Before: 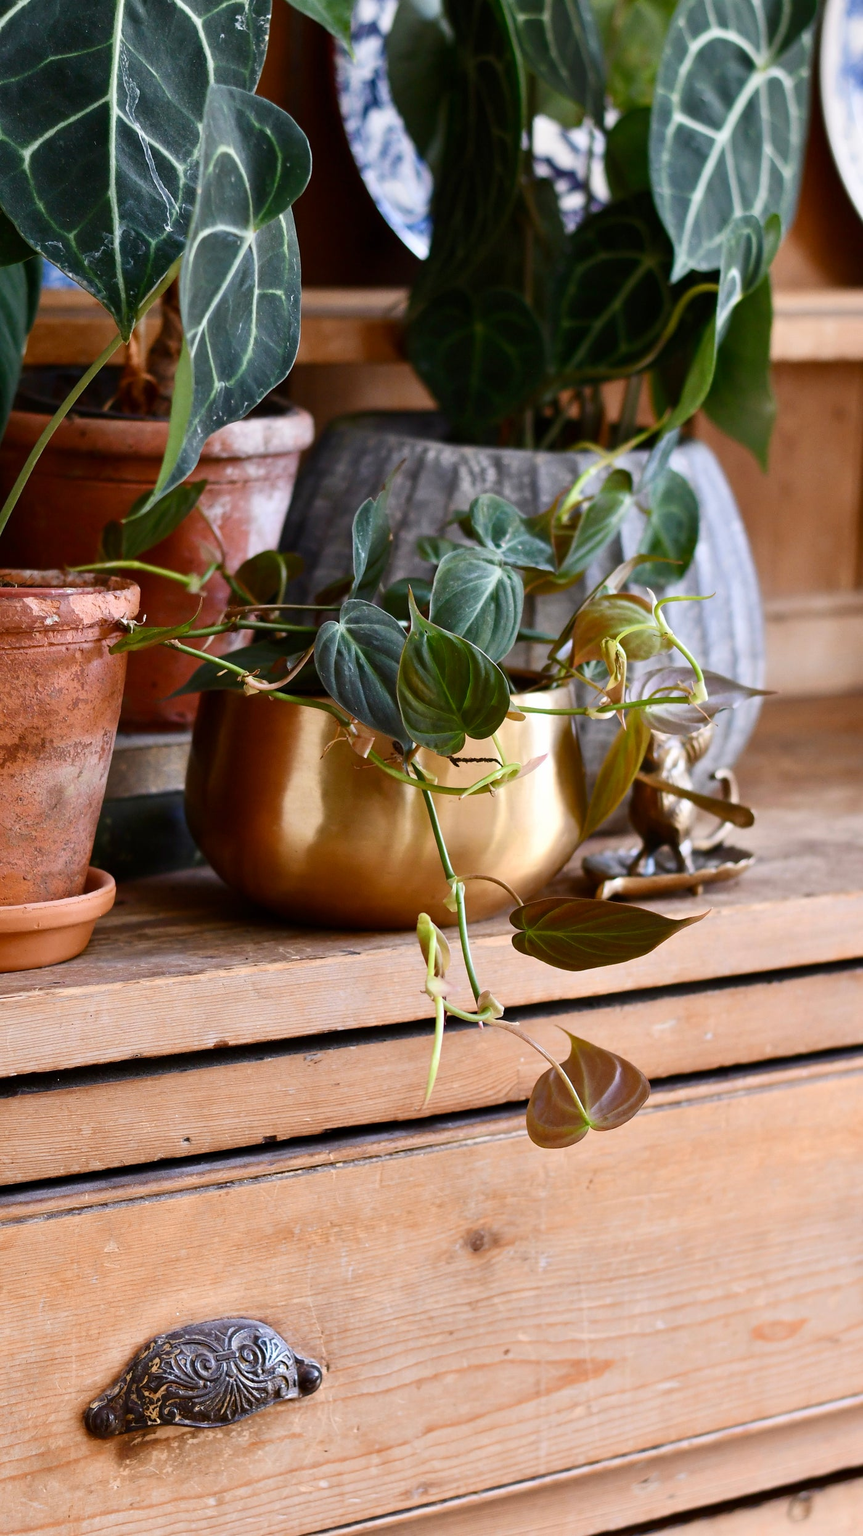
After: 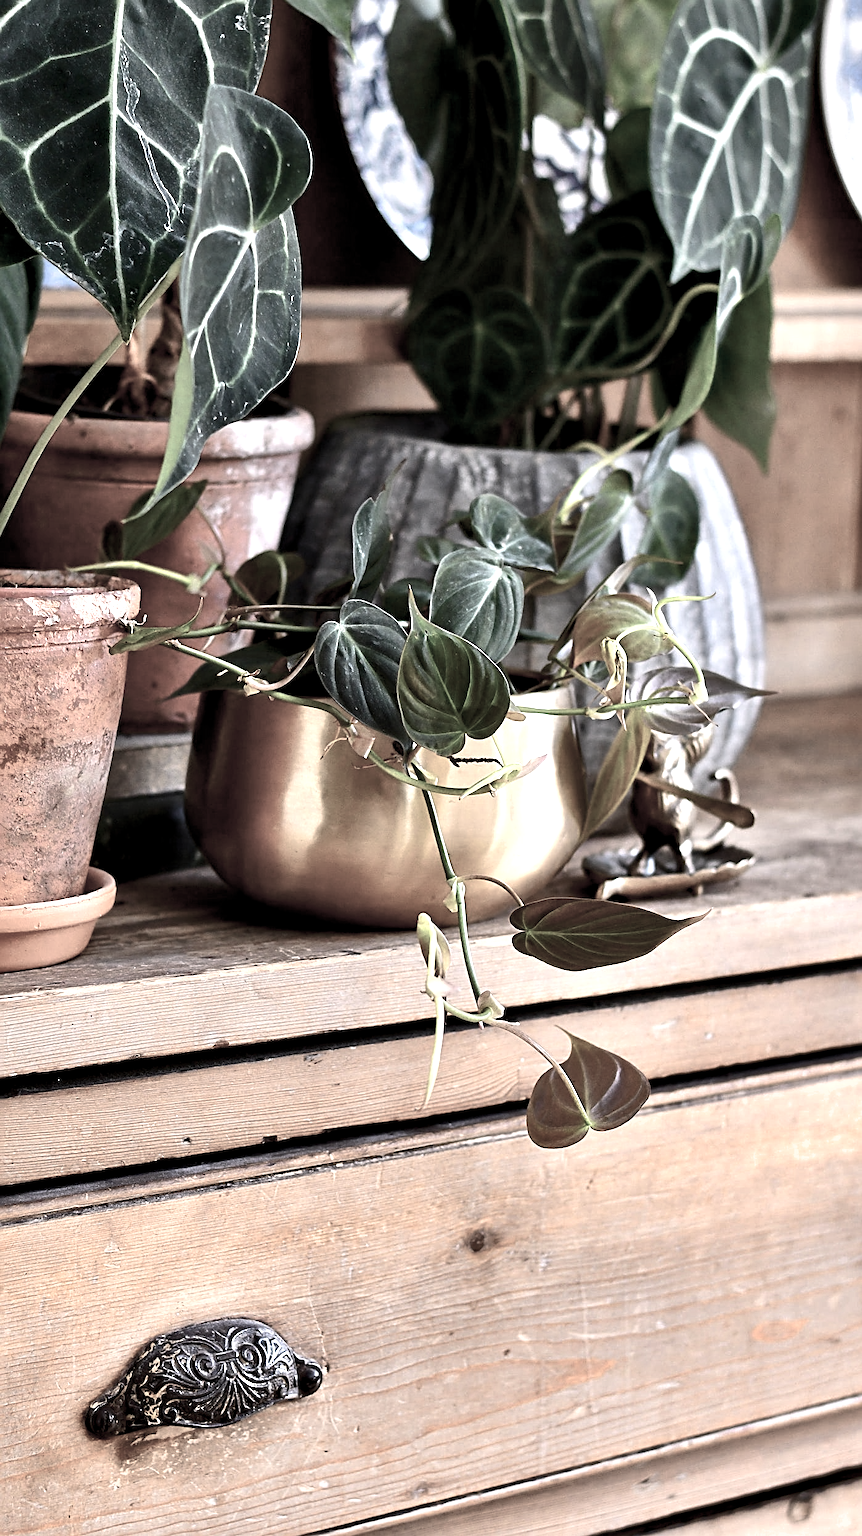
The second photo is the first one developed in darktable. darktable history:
color balance rgb: perceptual saturation grading › global saturation -28.426%, perceptual saturation grading › highlights -20.448%, perceptual saturation grading › mid-tones -23.503%, perceptual saturation grading › shadows -23.634%, global vibrance 9.221%, contrast 14.875%, saturation formula JzAzBz (2021)
contrast equalizer: octaves 7, y [[0.546, 0.552, 0.554, 0.554, 0.552, 0.546], [0.5 ×6], [0.5 ×6], [0 ×6], [0 ×6]]
sharpen: radius 2.531, amount 0.631
shadows and highlights: low approximation 0.01, soften with gaussian
tone equalizer: on, module defaults
